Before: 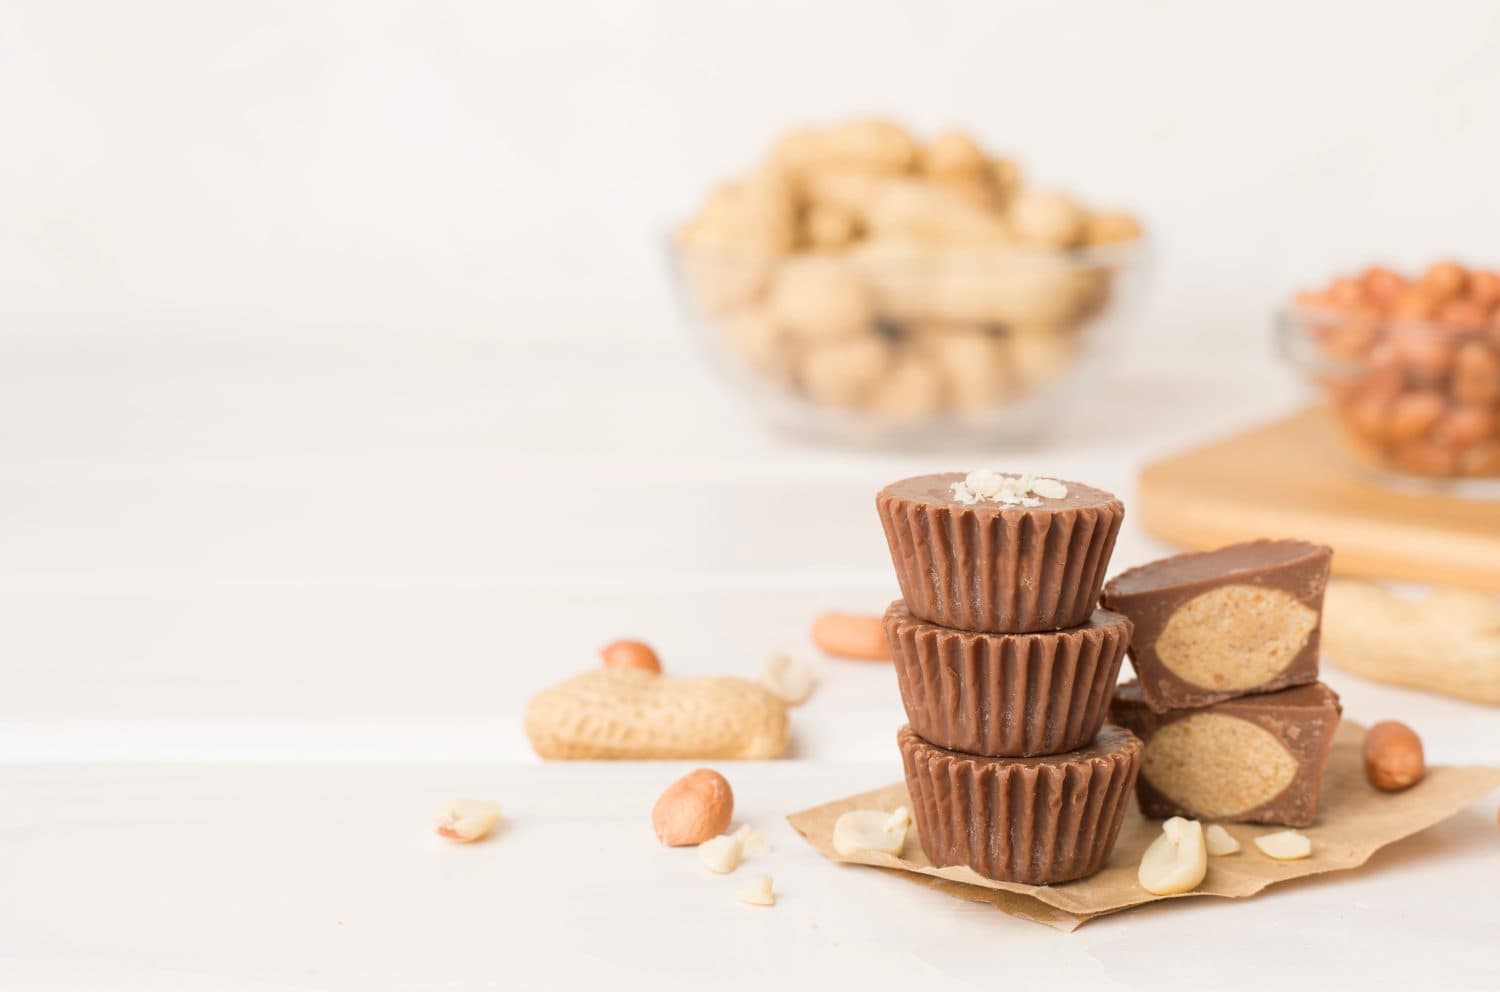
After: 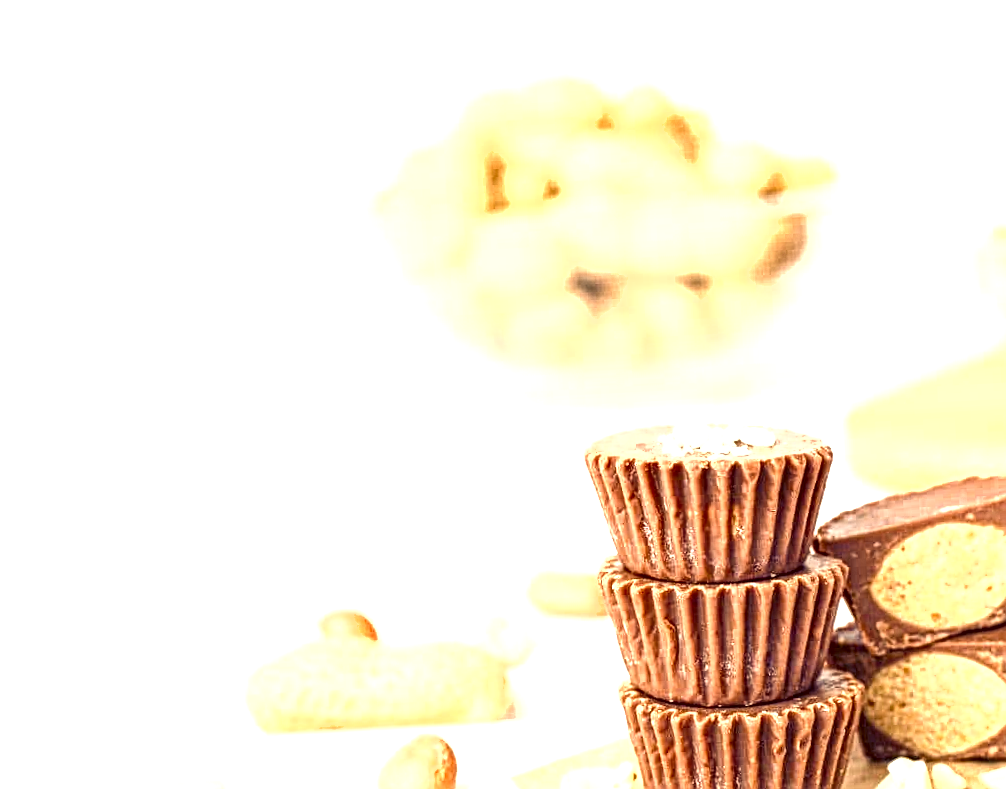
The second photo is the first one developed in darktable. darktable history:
shadows and highlights: shadows 52.34, highlights -28.23, soften with gaussian
rotate and perspective: rotation -3°, crop left 0.031, crop right 0.968, crop top 0.07, crop bottom 0.93
local contrast: mode bilateral grid, contrast 20, coarseness 3, detail 300%, midtone range 0.2
crop: left 18.479%, right 12.2%, bottom 13.971%
tone equalizer: on, module defaults
exposure: black level correction 0, exposure 1.2 EV, compensate exposure bias true, compensate highlight preservation false
color balance rgb: shadows lift › luminance -28.76%, shadows lift › chroma 15%, shadows lift › hue 270°, power › chroma 1%, power › hue 255°, highlights gain › luminance 7.14%, highlights gain › chroma 2%, highlights gain › hue 90°, global offset › luminance -0.29%, global offset › hue 260°, perceptual saturation grading › global saturation 20%, perceptual saturation grading › highlights -13.92%, perceptual saturation grading › shadows 50%
